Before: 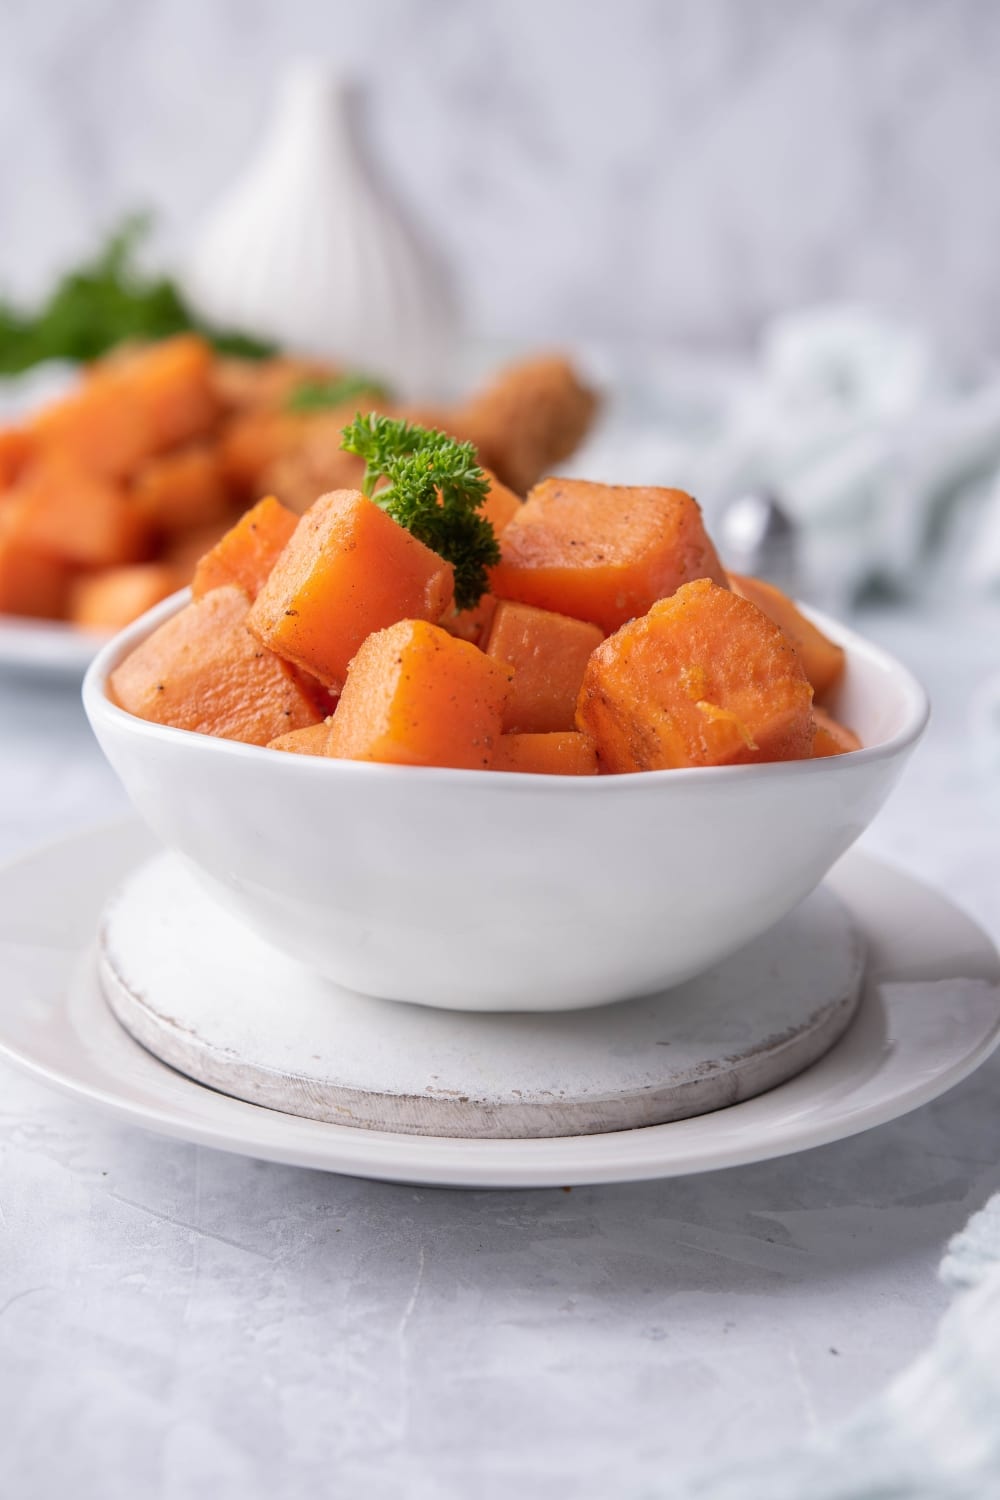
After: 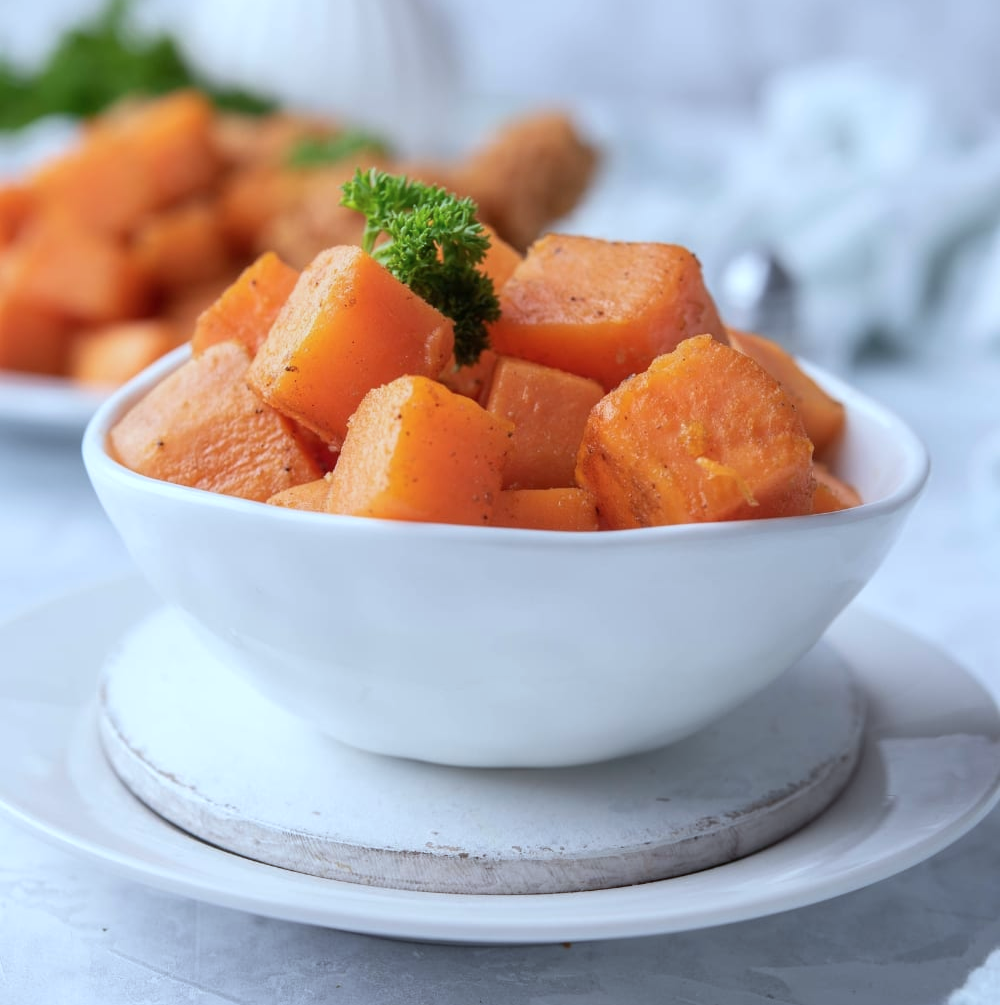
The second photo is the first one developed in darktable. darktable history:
color calibration: gray › normalize channels true, illuminant F (fluorescent), F source F9 (Cool White Deluxe 4150 K) – high CRI, x 0.375, y 0.373, temperature 4162.04 K, gamut compression 0.007
crop: top 16.313%, bottom 16.681%
